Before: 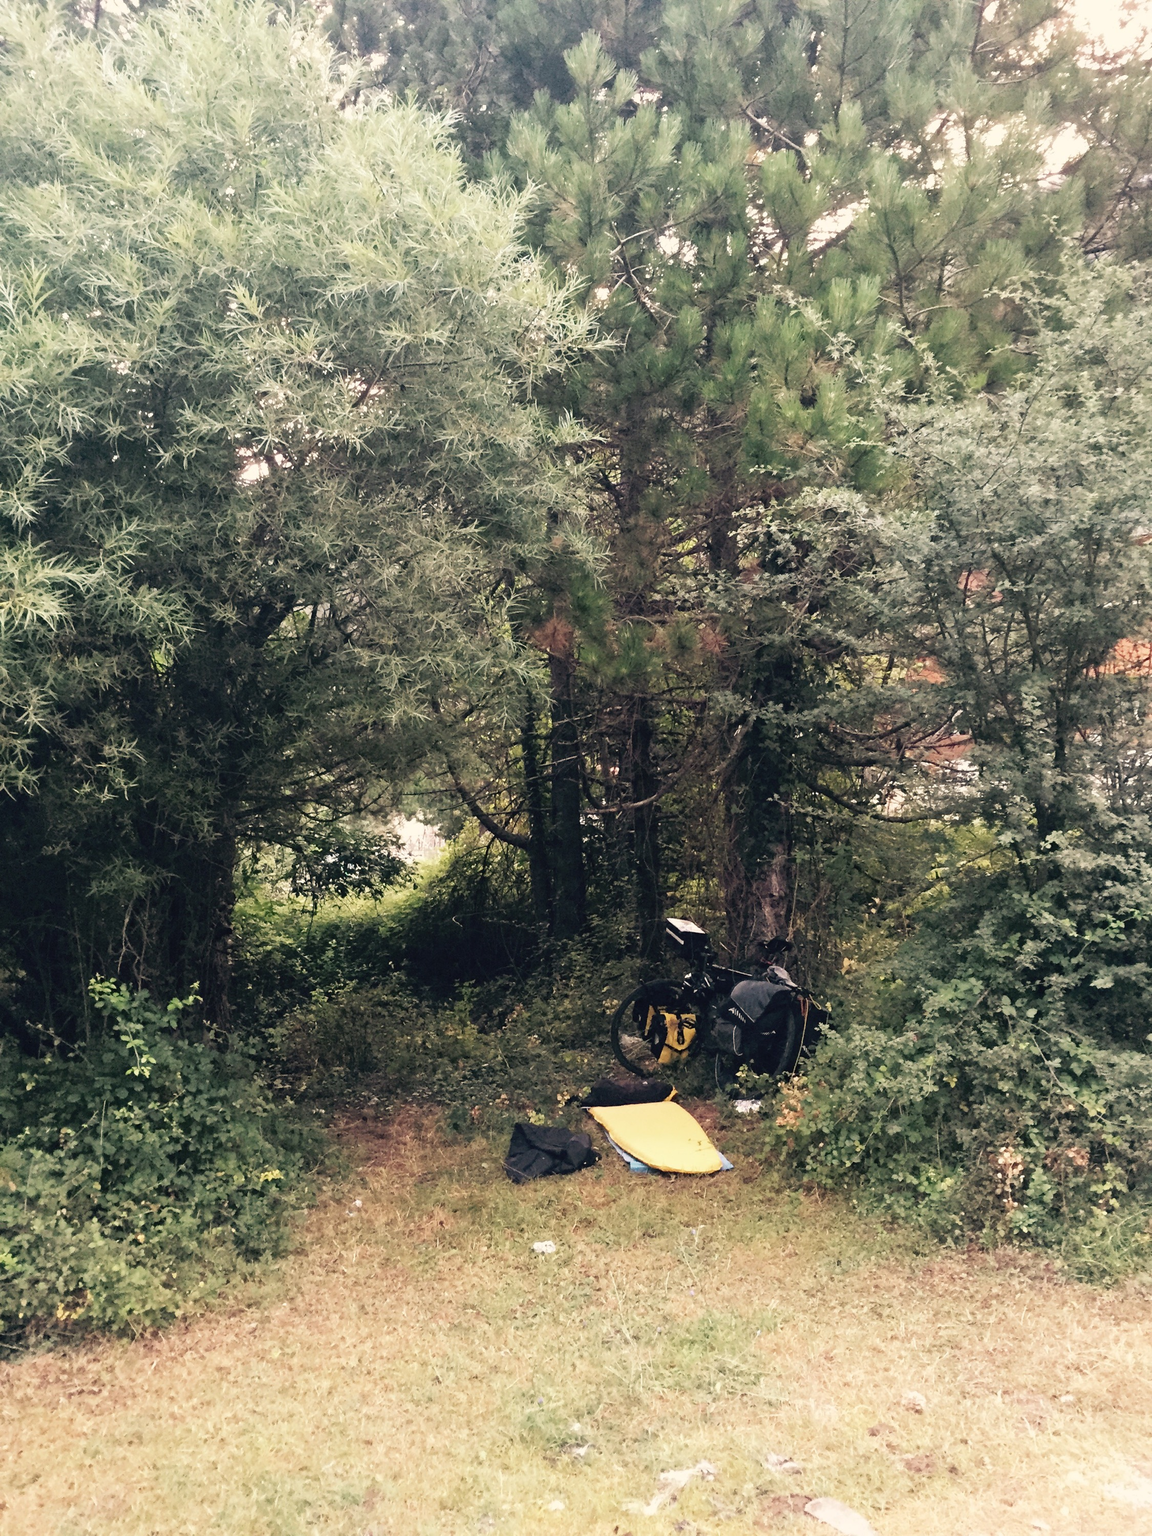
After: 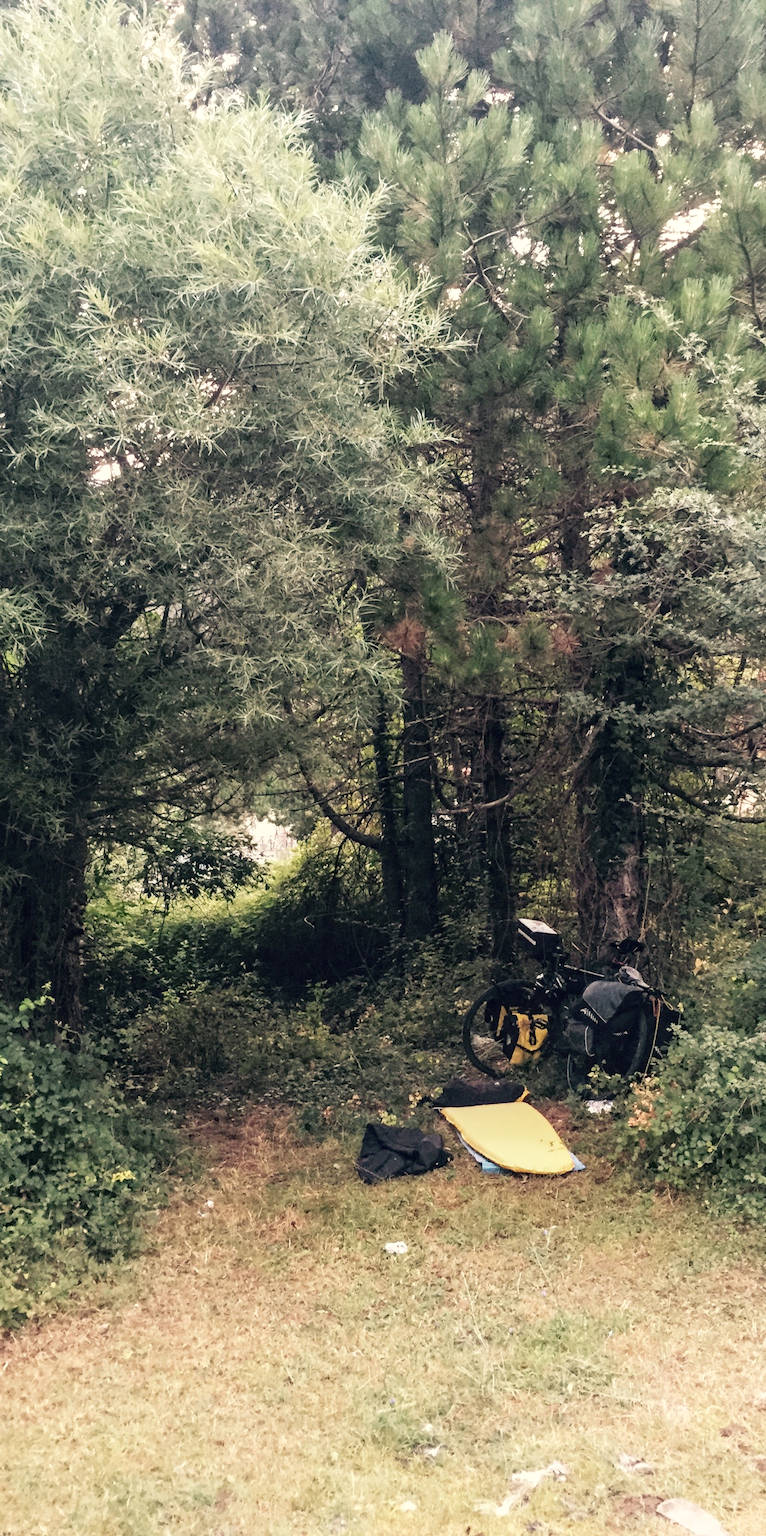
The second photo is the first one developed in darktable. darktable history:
local contrast: on, module defaults
crop and rotate: left 12.899%, right 20.548%
